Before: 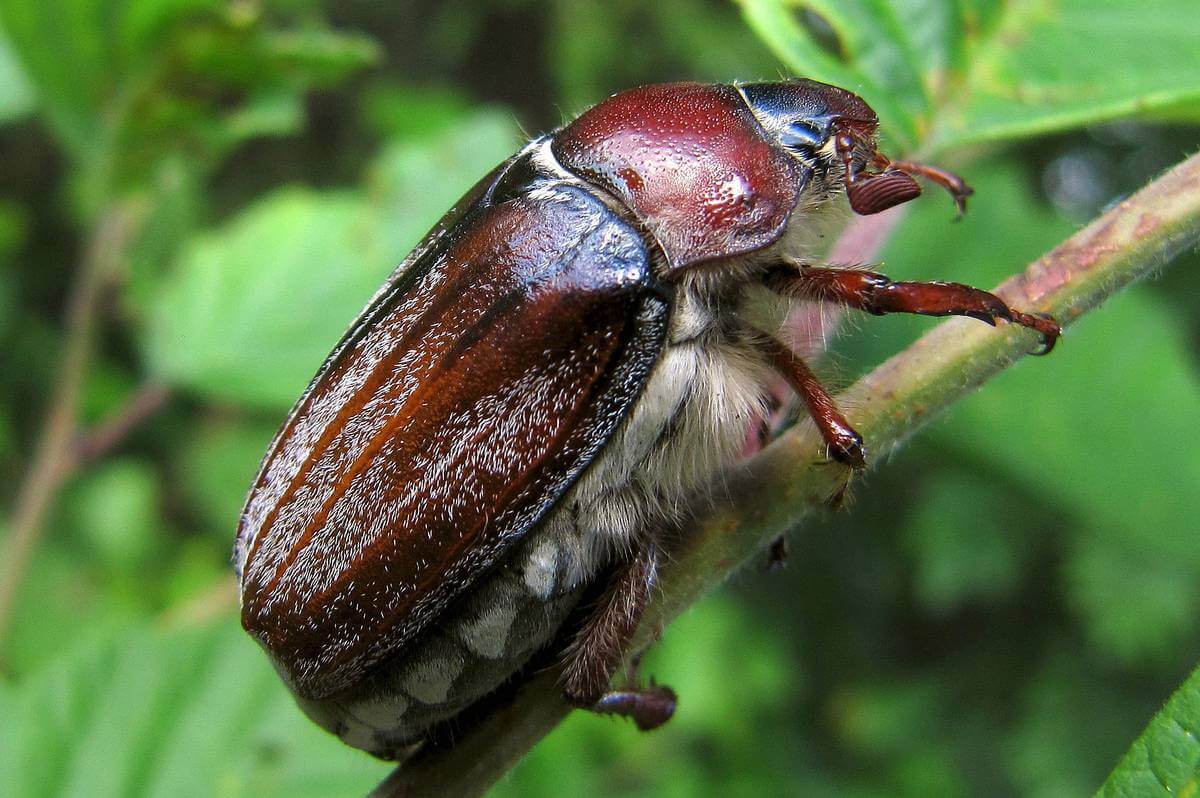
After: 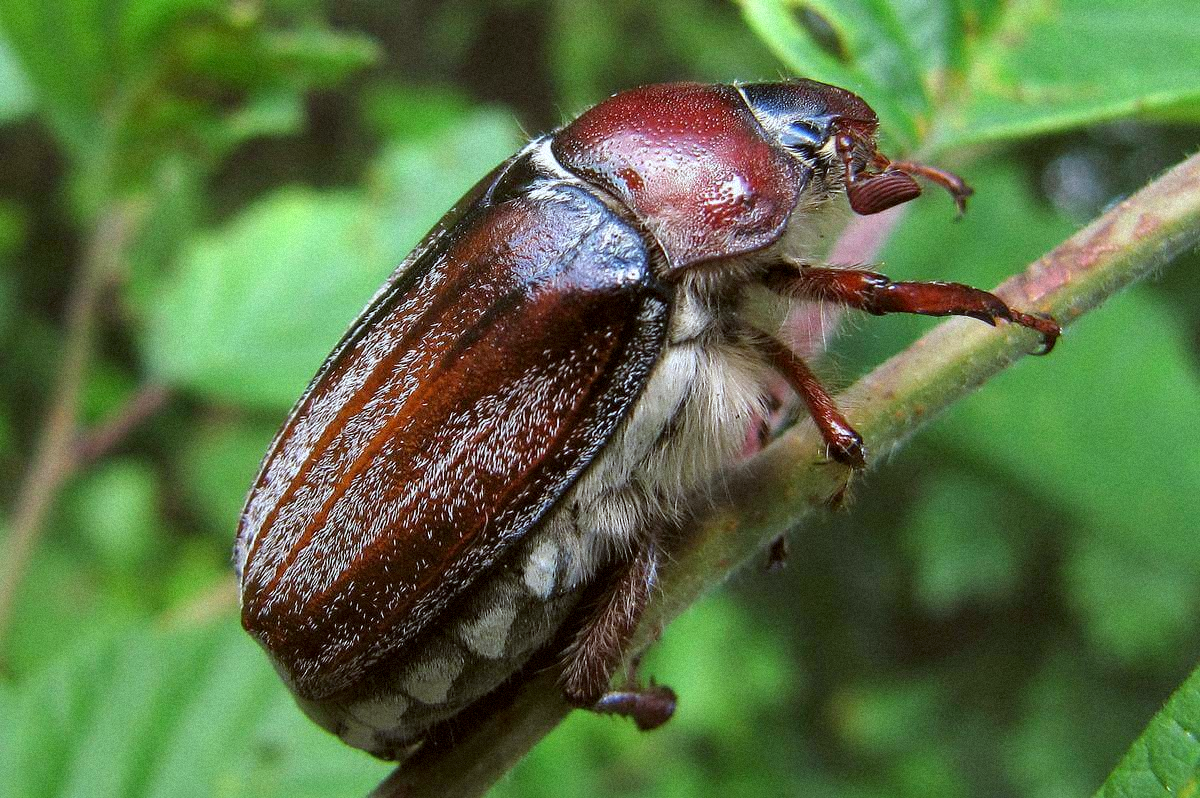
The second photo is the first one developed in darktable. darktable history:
color correction: highlights a* -3.28, highlights b* -6.24, shadows a* 3.1, shadows b* 5.19
grain: mid-tones bias 0%
shadows and highlights: soften with gaussian
